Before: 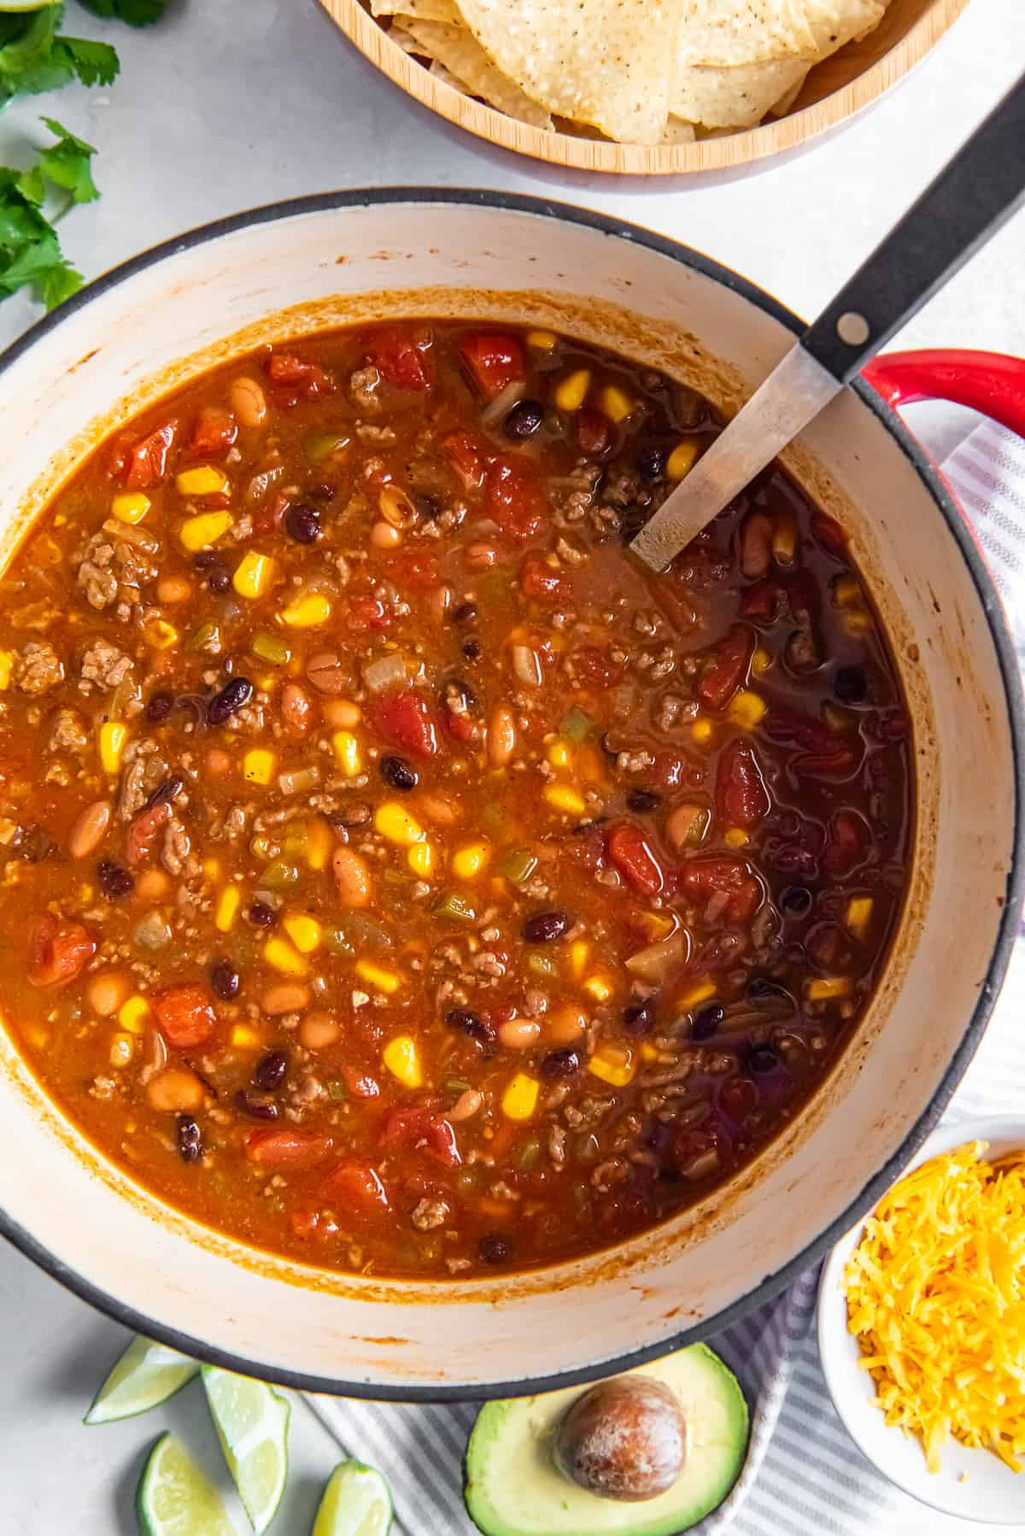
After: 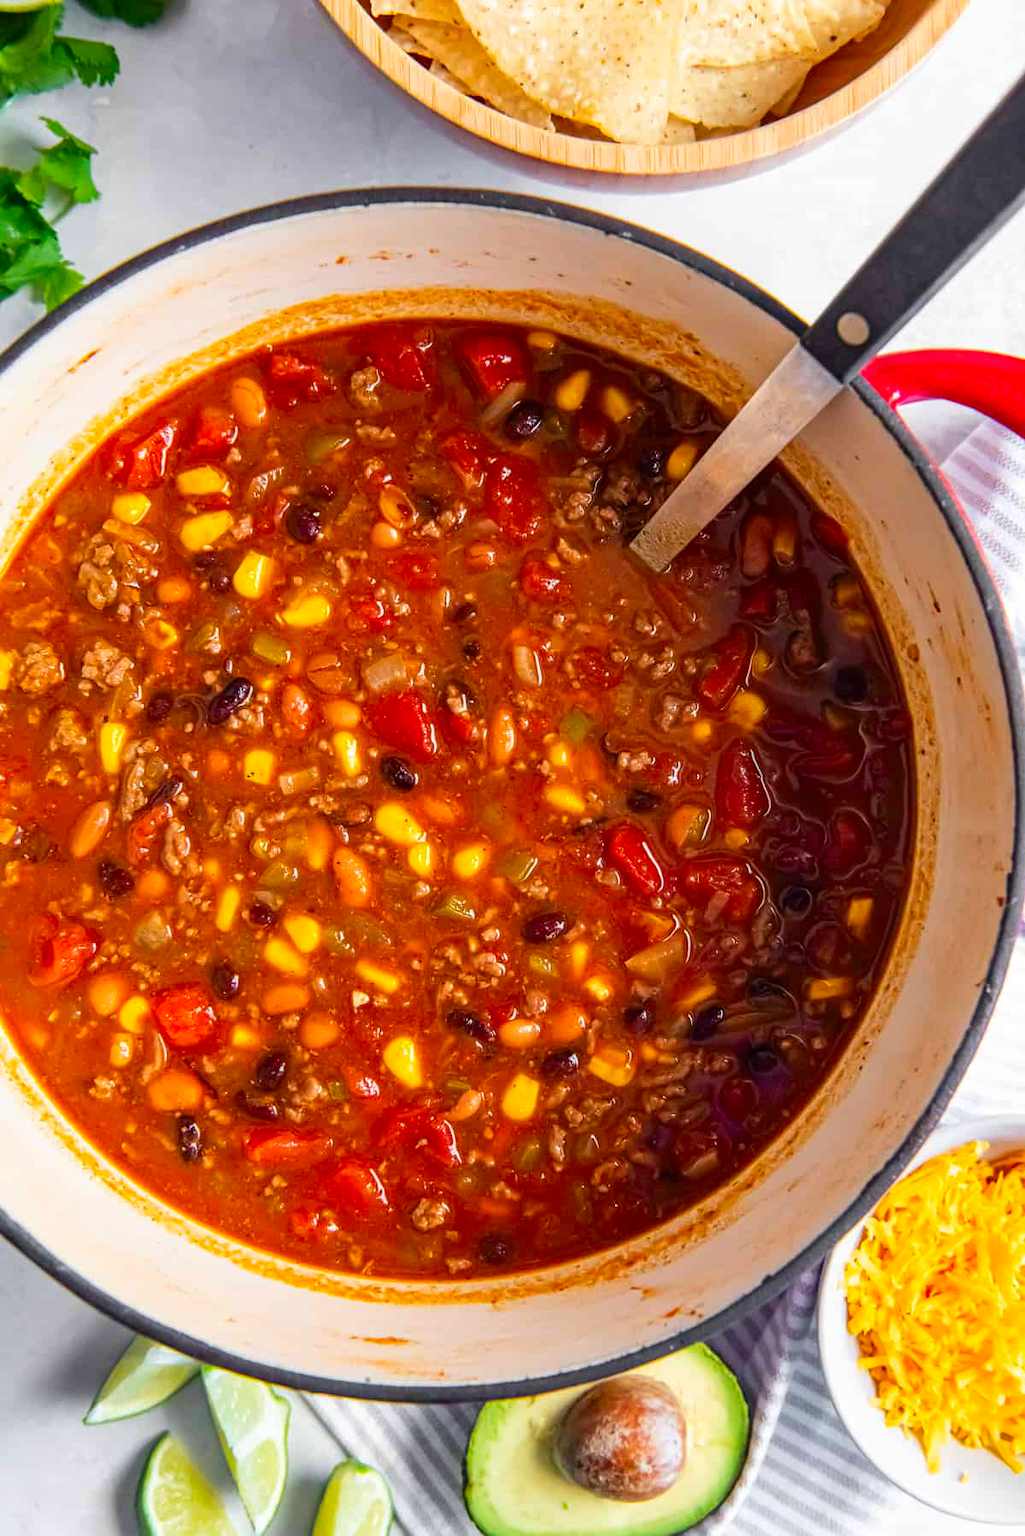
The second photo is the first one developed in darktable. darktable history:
color correction: highlights b* 0.038, saturation 1.31
